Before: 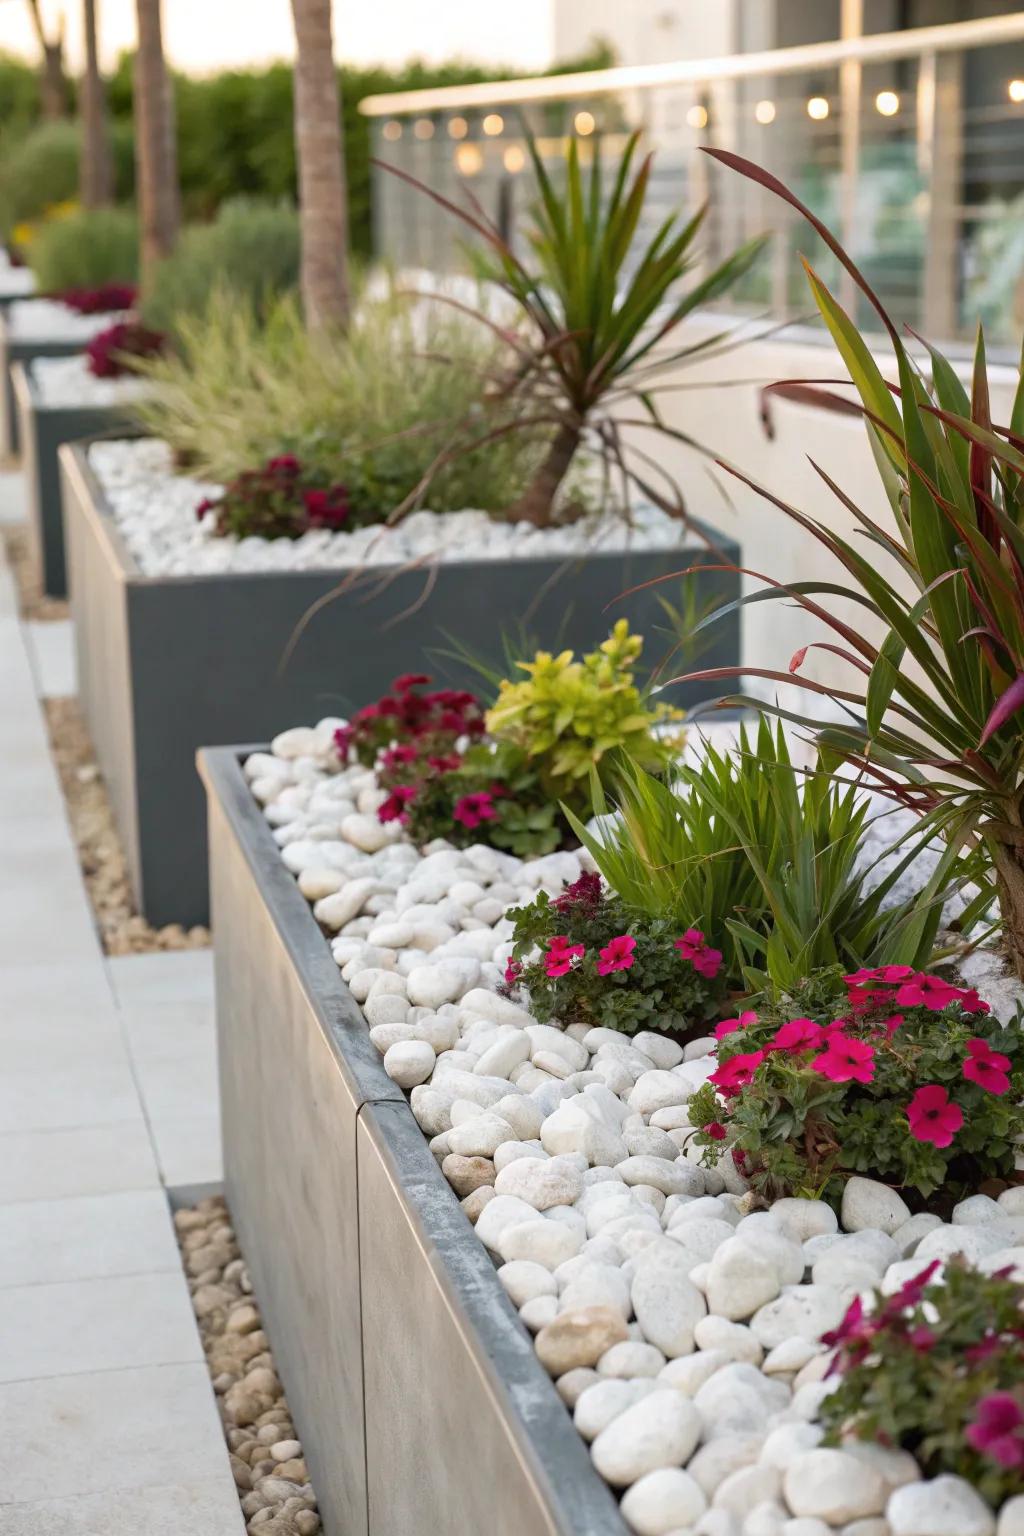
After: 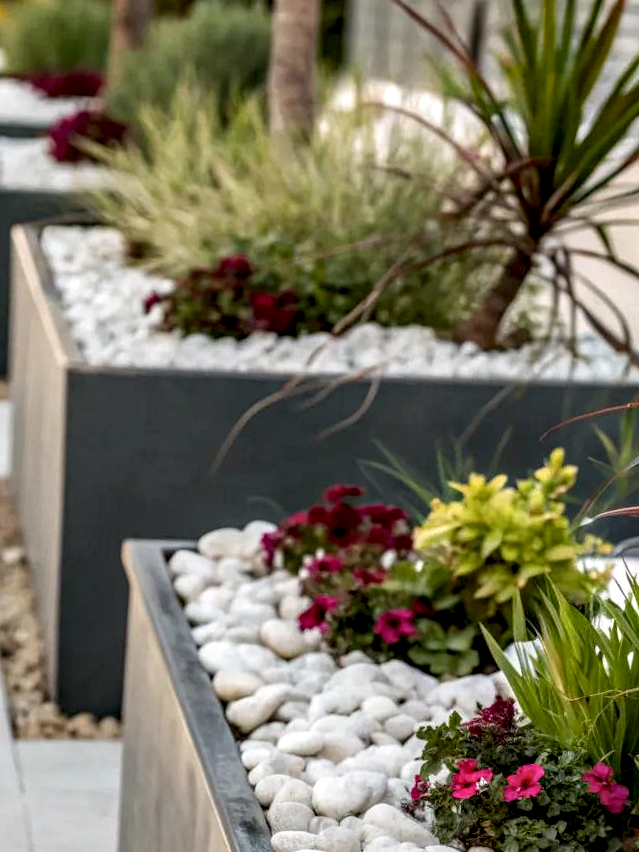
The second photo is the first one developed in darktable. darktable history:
local contrast: highlights 0%, shadows 0%, detail 182%
exposure: black level correction 0.009, exposure -0.159 EV, compensate highlight preservation false
crop and rotate: angle -4.99°, left 2.122%, top 6.945%, right 27.566%, bottom 30.519%
